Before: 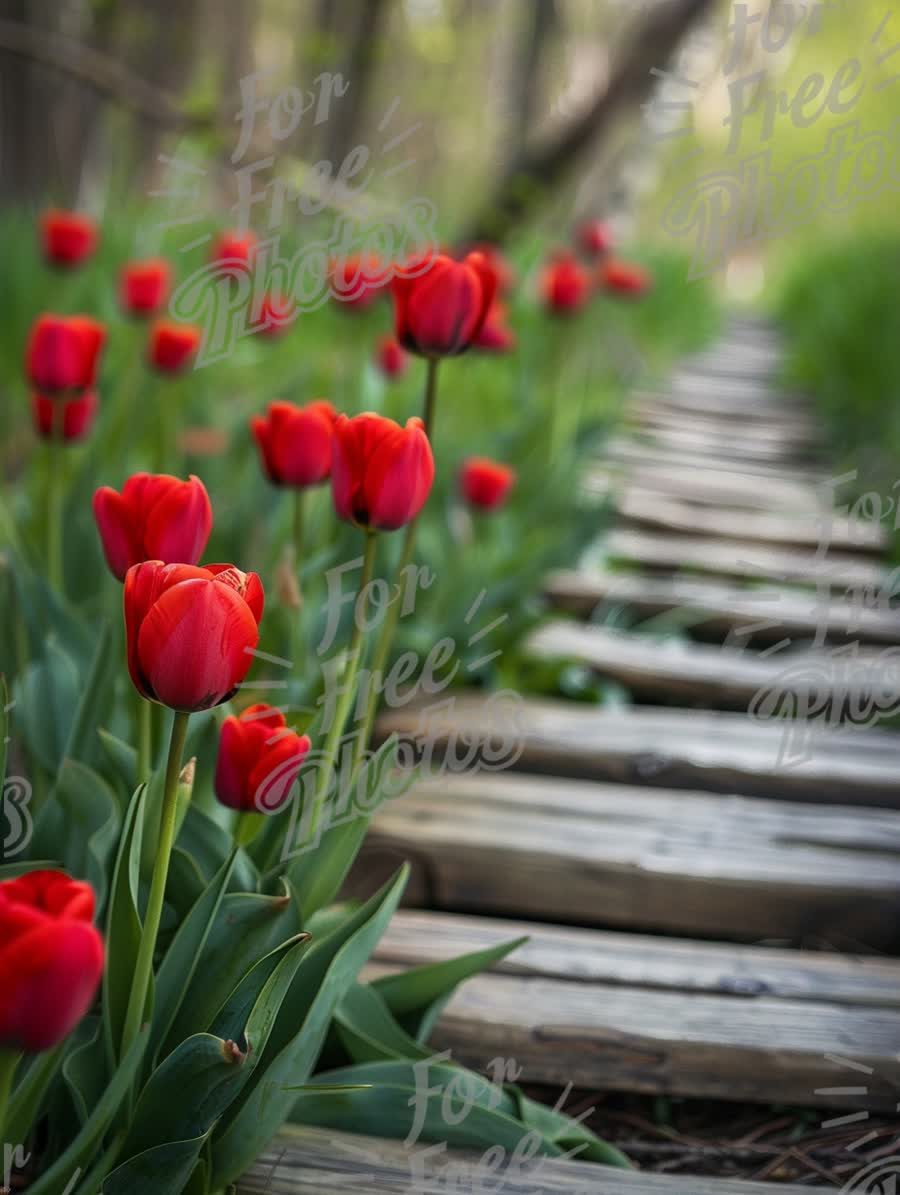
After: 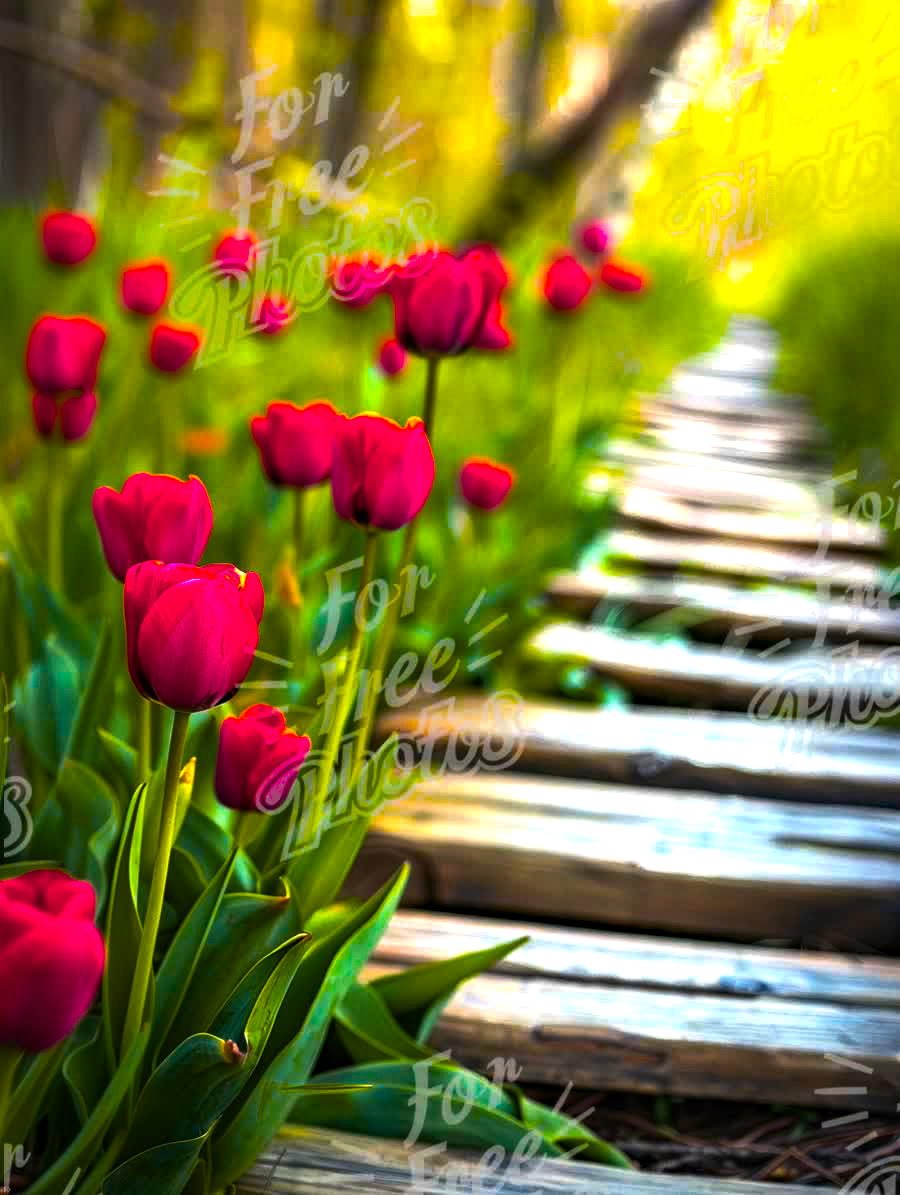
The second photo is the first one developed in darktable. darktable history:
color balance rgb: linear chroma grading › highlights 100%, linear chroma grading › global chroma 23.41%, perceptual saturation grading › global saturation 35.38%, hue shift -10.68°, perceptual brilliance grading › highlights 47.25%, perceptual brilliance grading › mid-tones 22.2%, perceptual brilliance grading › shadows -5.93%
haze removal: compatibility mode true, adaptive false
